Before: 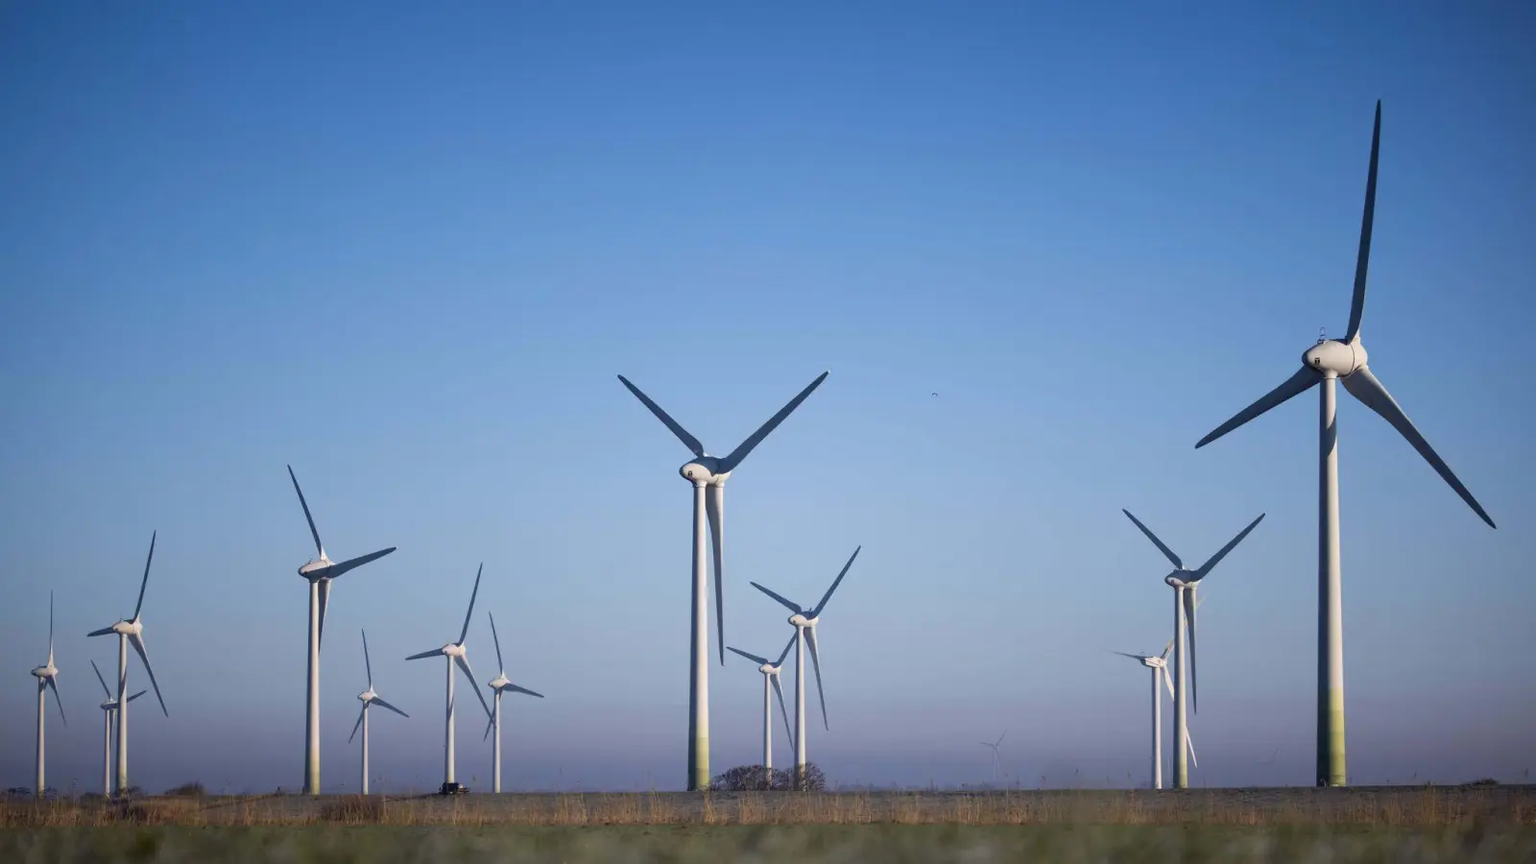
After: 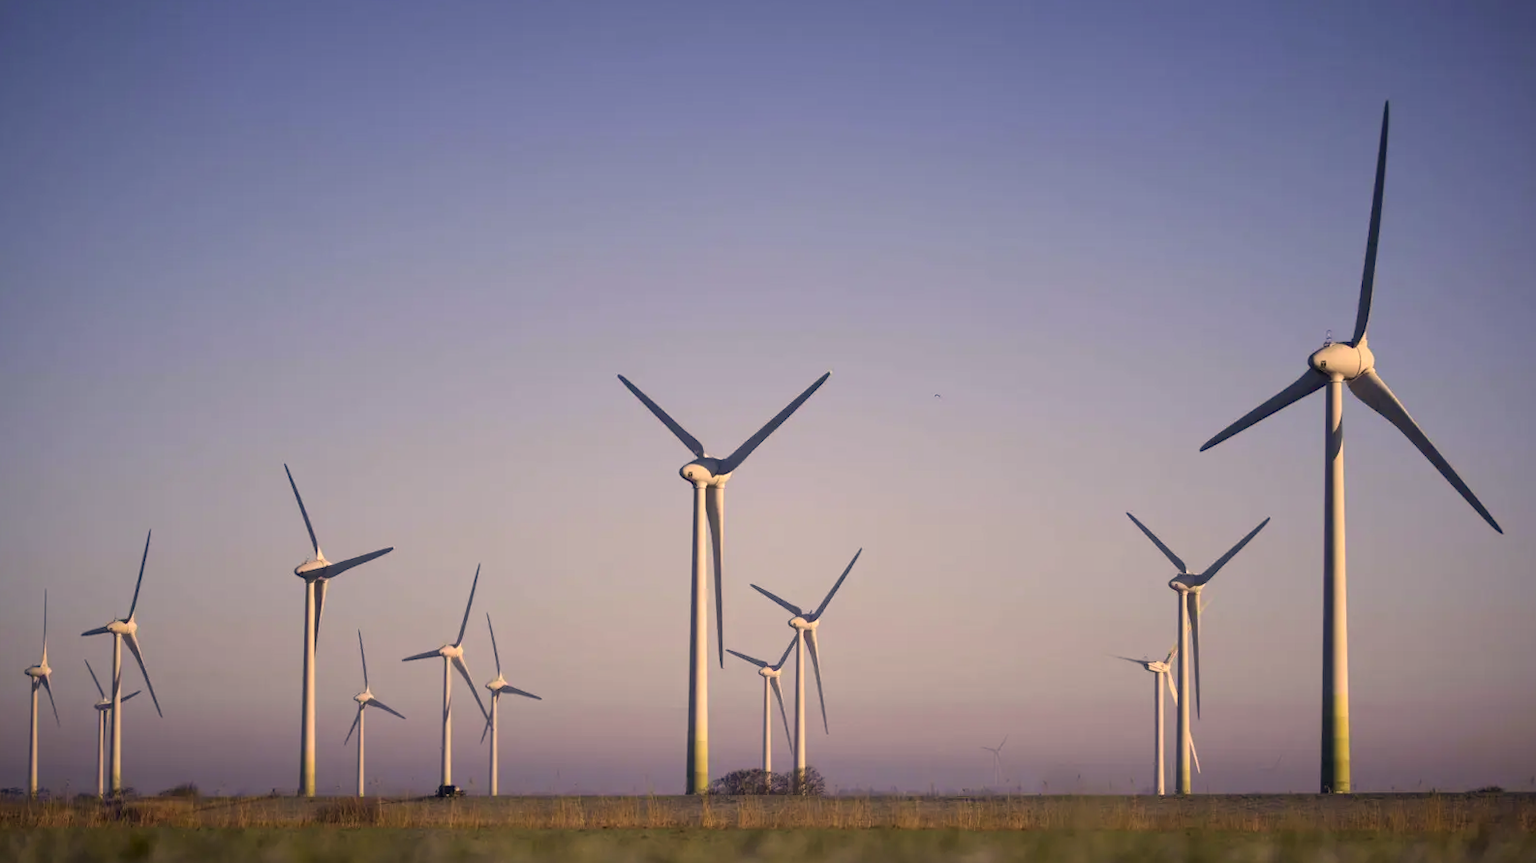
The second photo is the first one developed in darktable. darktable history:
color correction: highlights a* 14.96, highlights b* 31.74
crop and rotate: angle -0.275°
